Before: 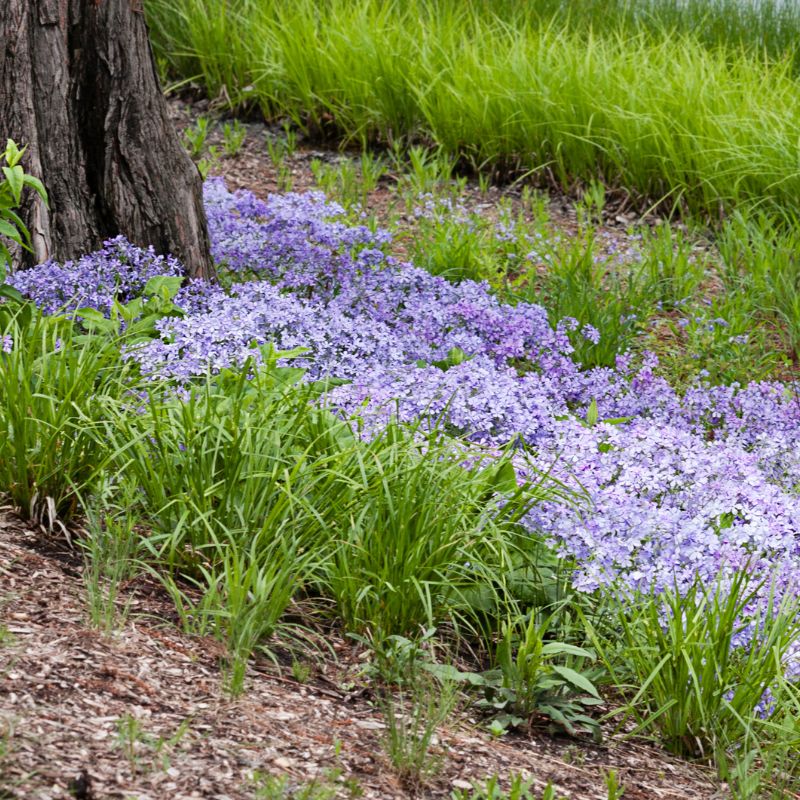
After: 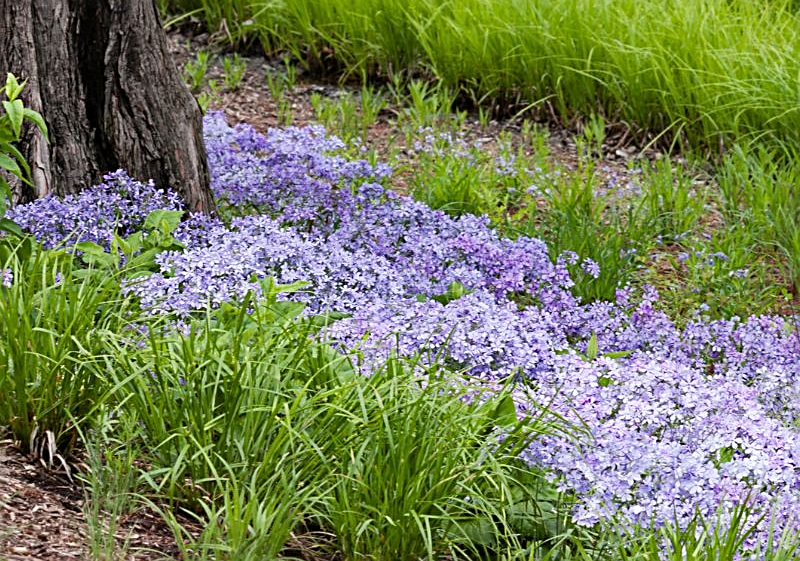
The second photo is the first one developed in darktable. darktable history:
sharpen: on, module defaults
contrast equalizer: octaves 7, y [[0.528 ×6], [0.514 ×6], [0.362 ×6], [0 ×6], [0 ×6]], mix 0.146
crop and rotate: top 8.264%, bottom 21.537%
